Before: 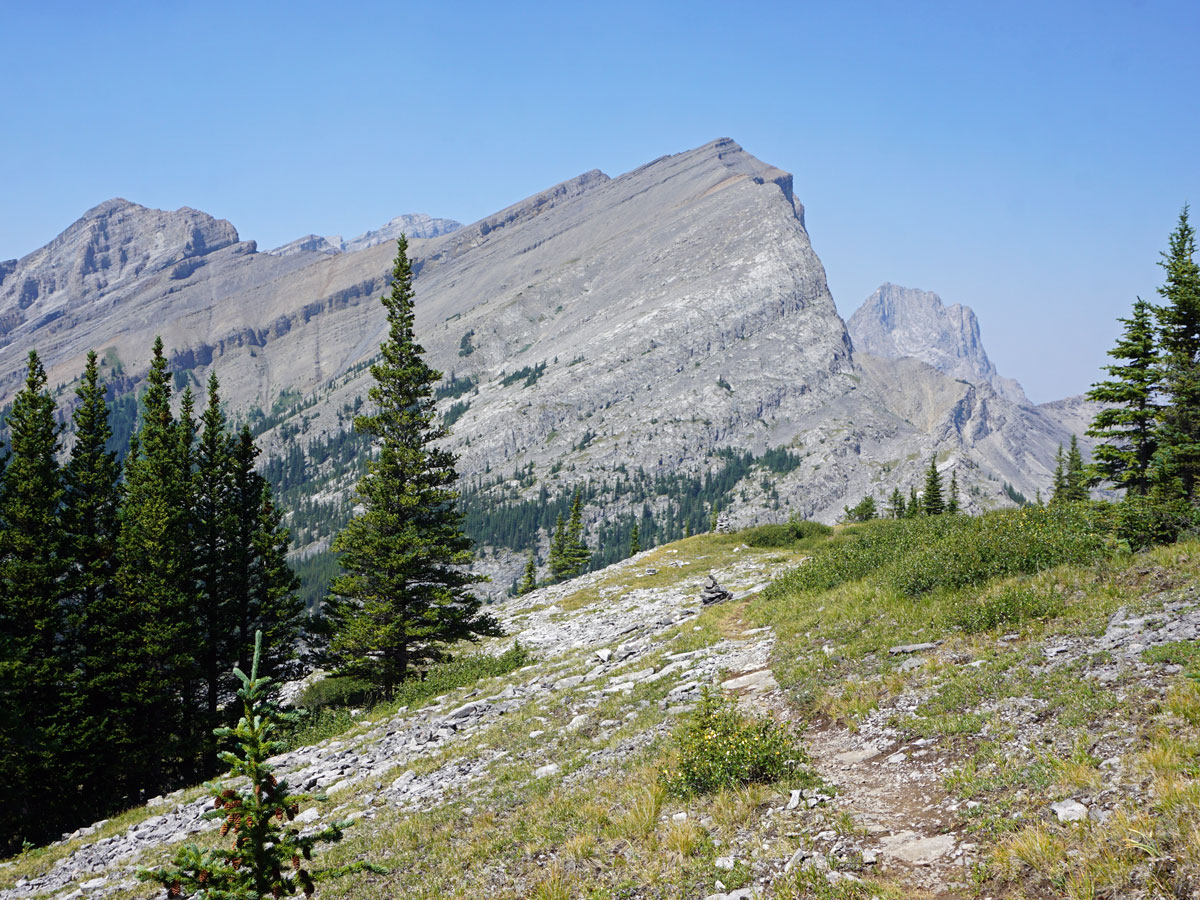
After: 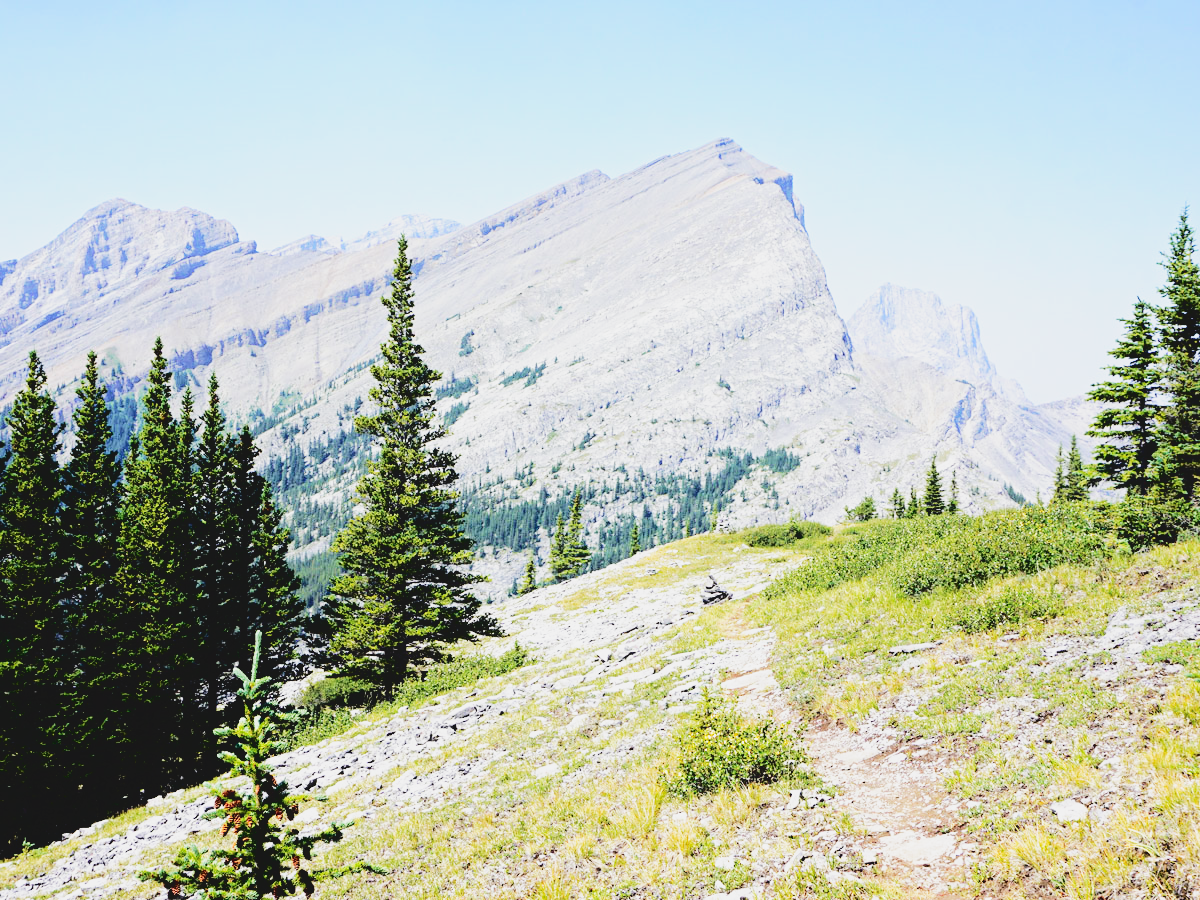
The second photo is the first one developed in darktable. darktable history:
base curve: curves: ch0 [(0, 0) (0.007, 0.004) (0.027, 0.03) (0.046, 0.07) (0.207, 0.54) (0.442, 0.872) (0.673, 0.972) (1, 1)], preserve colors none
contrast brightness saturation: contrast -0.101, saturation -0.086
tone curve: curves: ch0 [(0, 0) (0.003, 0.058) (0.011, 0.061) (0.025, 0.065) (0.044, 0.076) (0.069, 0.083) (0.1, 0.09) (0.136, 0.102) (0.177, 0.145) (0.224, 0.196) (0.277, 0.278) (0.335, 0.375) (0.399, 0.486) (0.468, 0.578) (0.543, 0.651) (0.623, 0.717) (0.709, 0.783) (0.801, 0.838) (0.898, 0.91) (1, 1)], color space Lab, independent channels, preserve colors none
